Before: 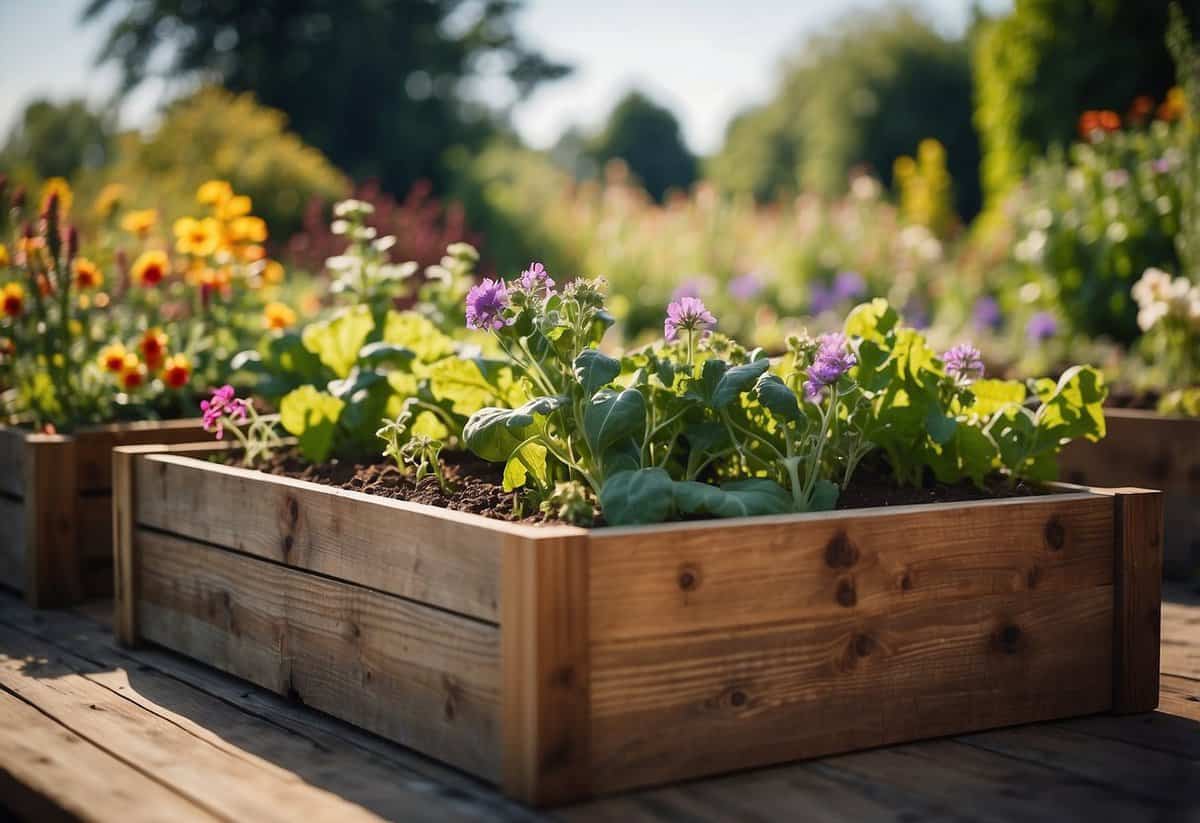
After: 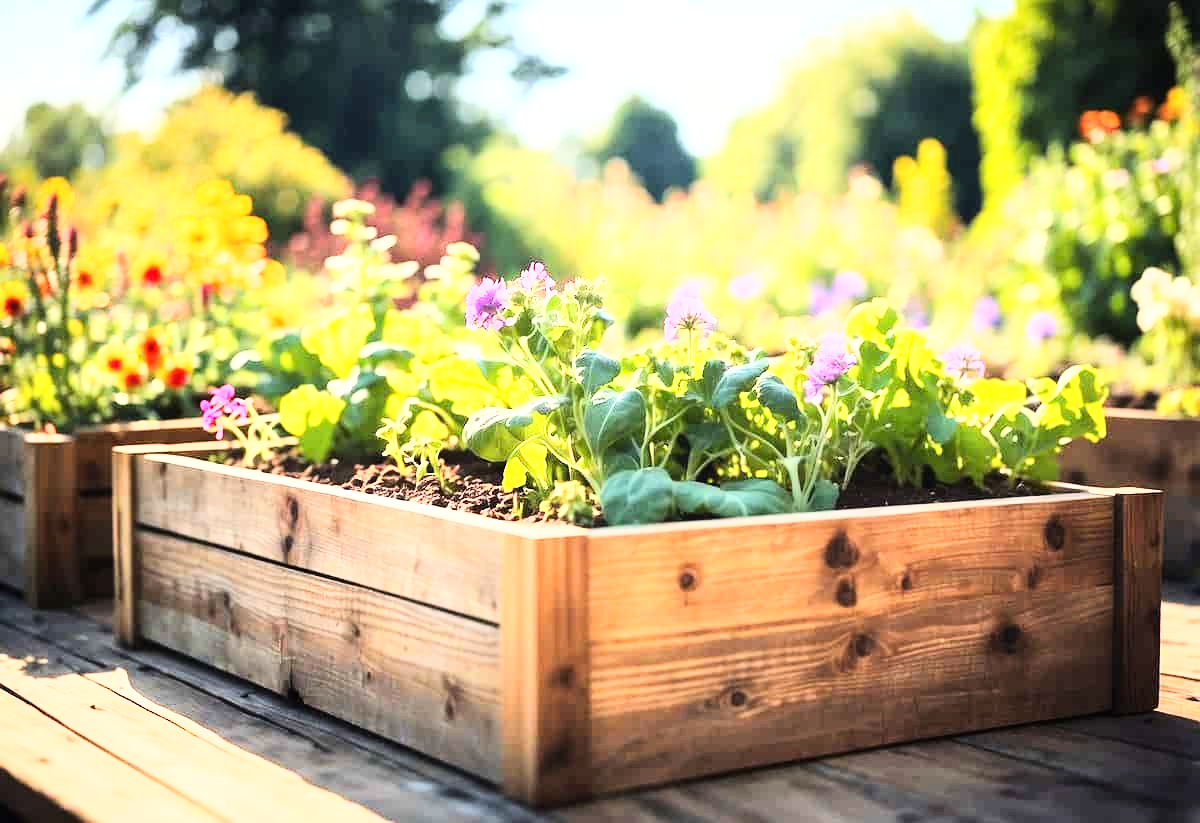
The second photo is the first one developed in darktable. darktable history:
exposure: black level correction 0, exposure 1.097 EV, compensate highlight preservation false
base curve: curves: ch0 [(0, 0) (0.007, 0.004) (0.027, 0.03) (0.046, 0.07) (0.207, 0.54) (0.442, 0.872) (0.673, 0.972) (1, 1)]
